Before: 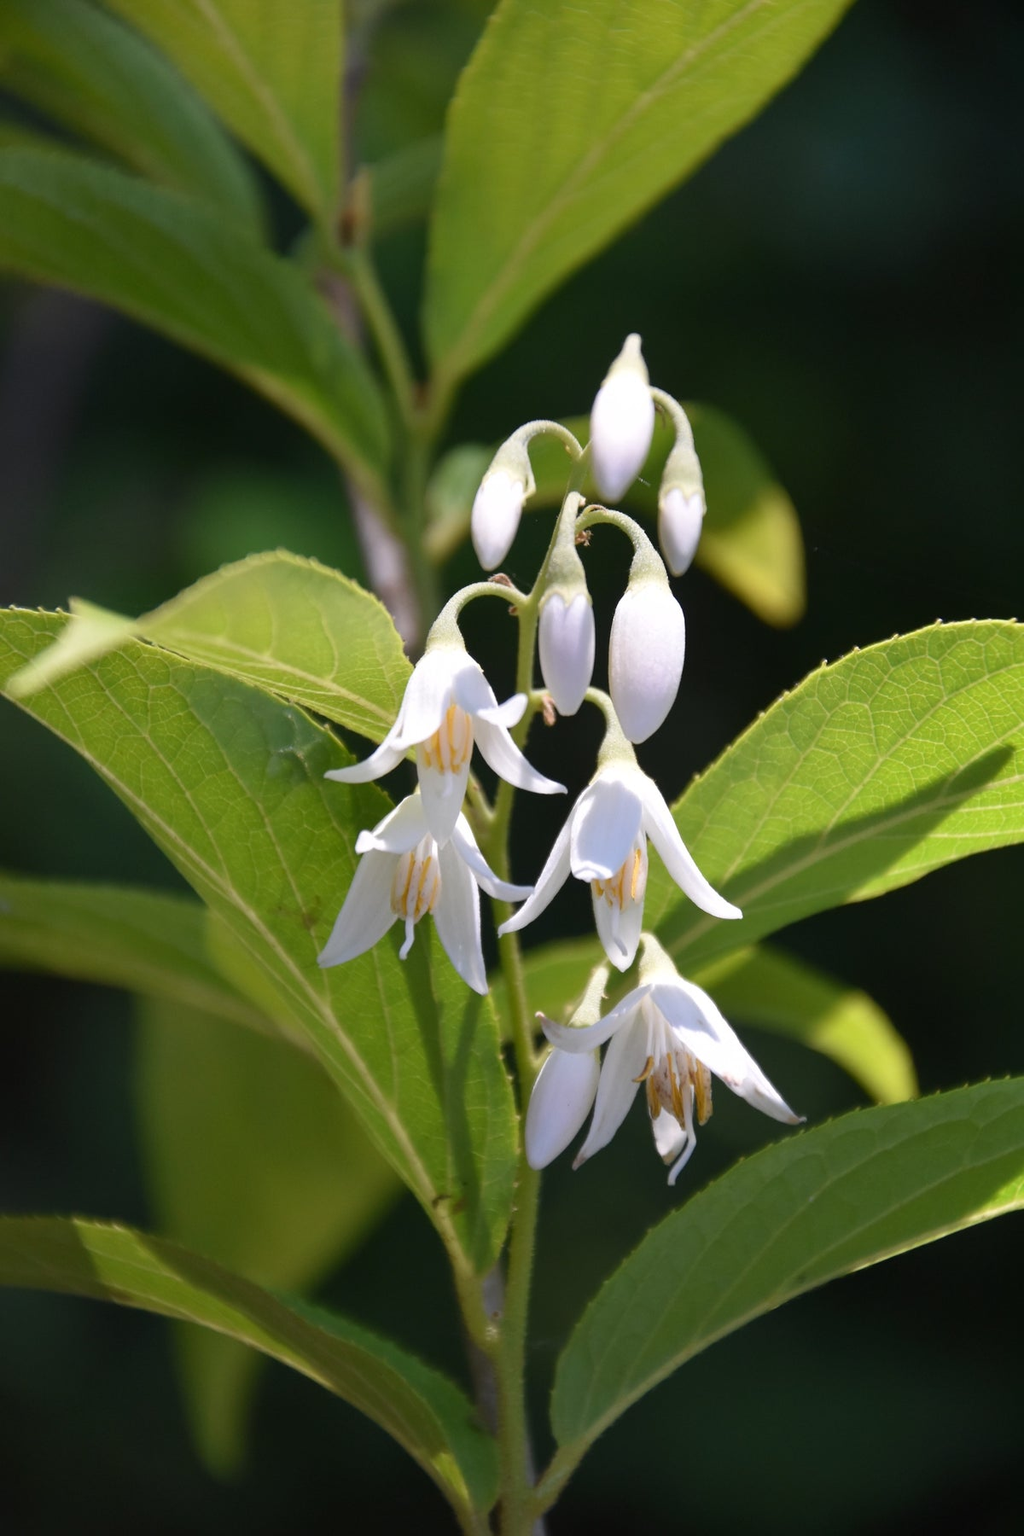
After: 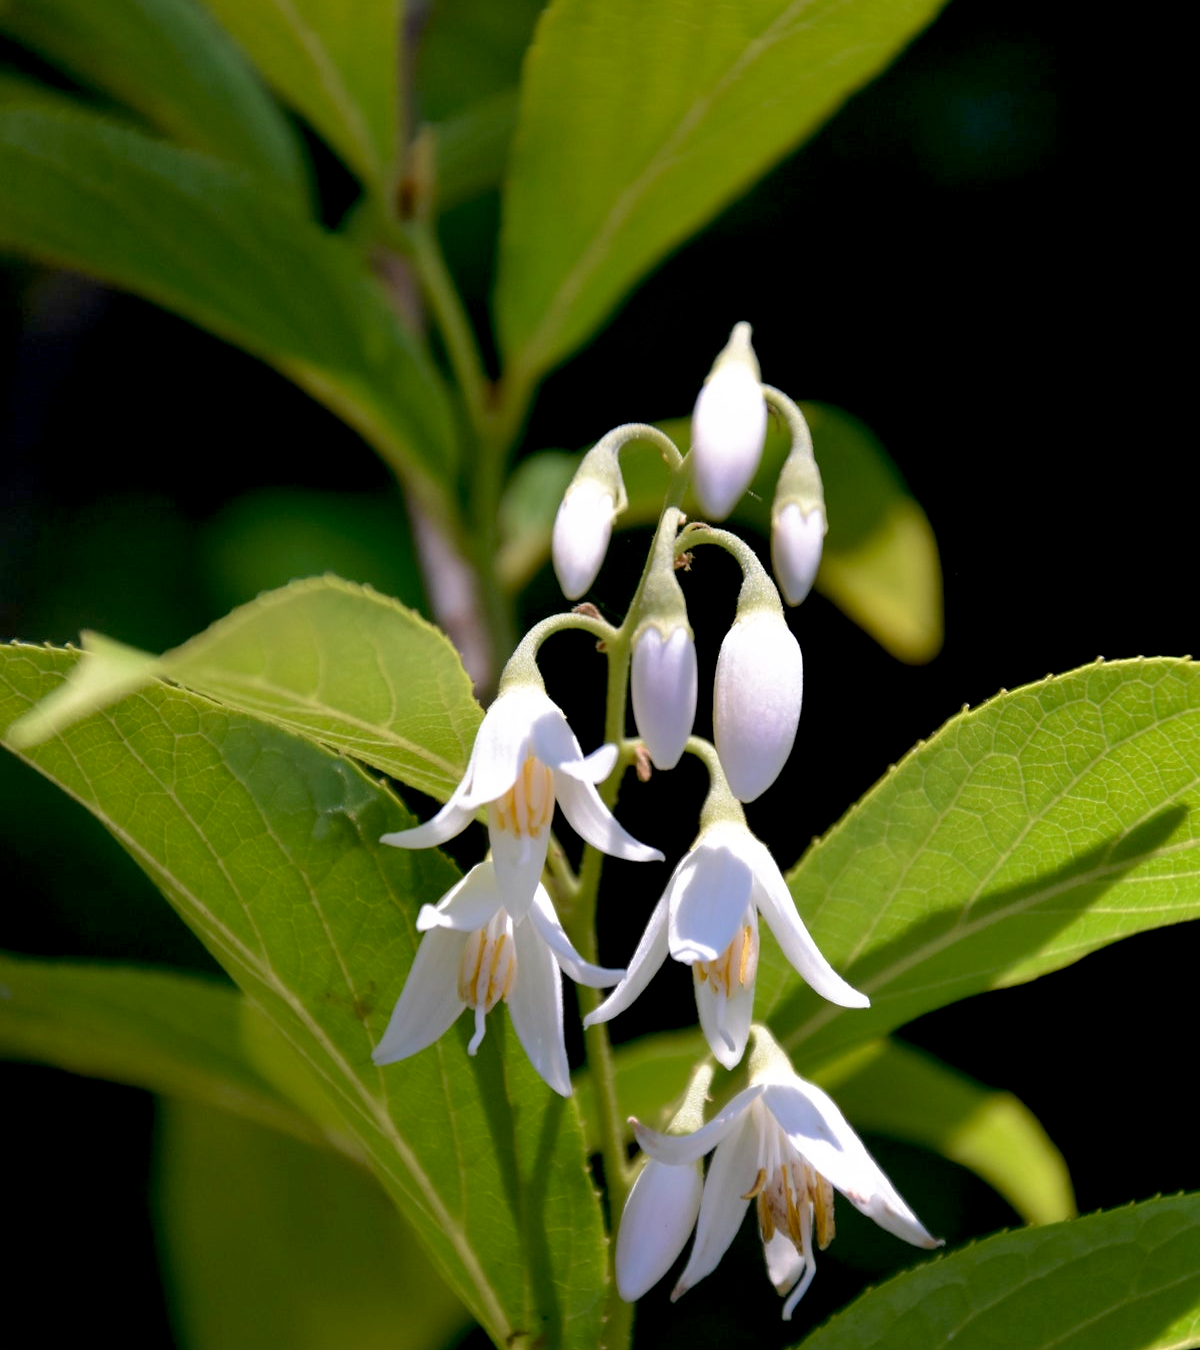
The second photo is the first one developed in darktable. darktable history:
rgb curve: curves: ch0 [(0, 0) (0.175, 0.154) (0.785, 0.663) (1, 1)]
velvia: on, module defaults
crop: top 3.857%, bottom 21.132%
base curve: curves: ch0 [(0.017, 0) (0.425, 0.441) (0.844, 0.933) (1, 1)], preserve colors none
